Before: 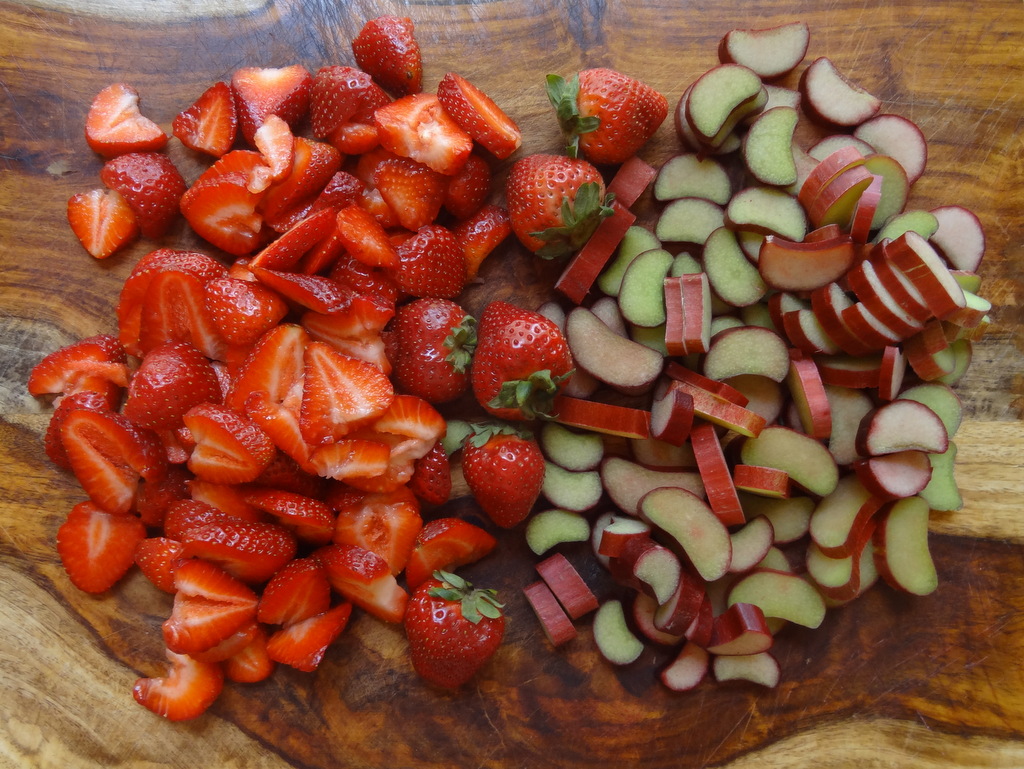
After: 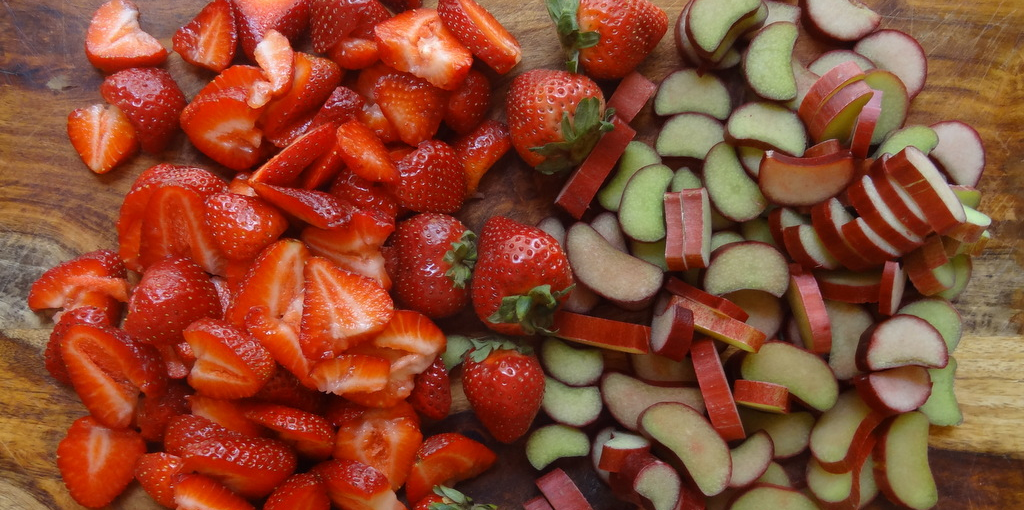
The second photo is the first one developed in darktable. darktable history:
crop: top 11.151%, bottom 22.415%
contrast equalizer: octaves 7, y [[0.5 ×6], [0.5 ×6], [0.5, 0.5, 0.501, 0.545, 0.707, 0.863], [0 ×6], [0 ×6]]
